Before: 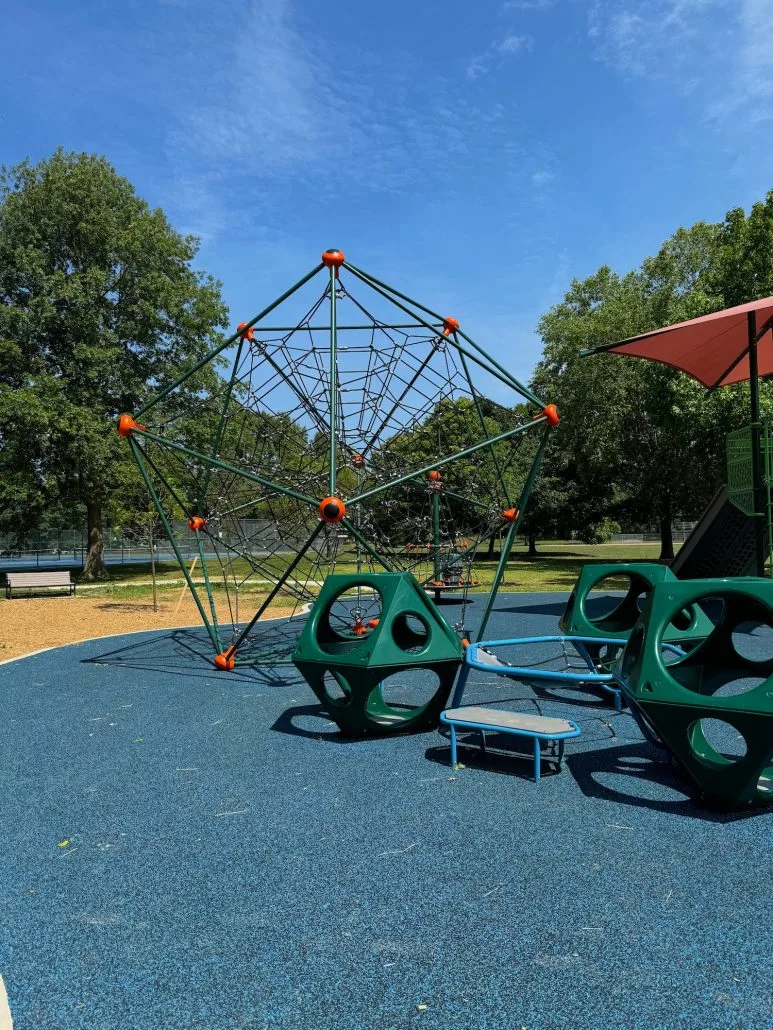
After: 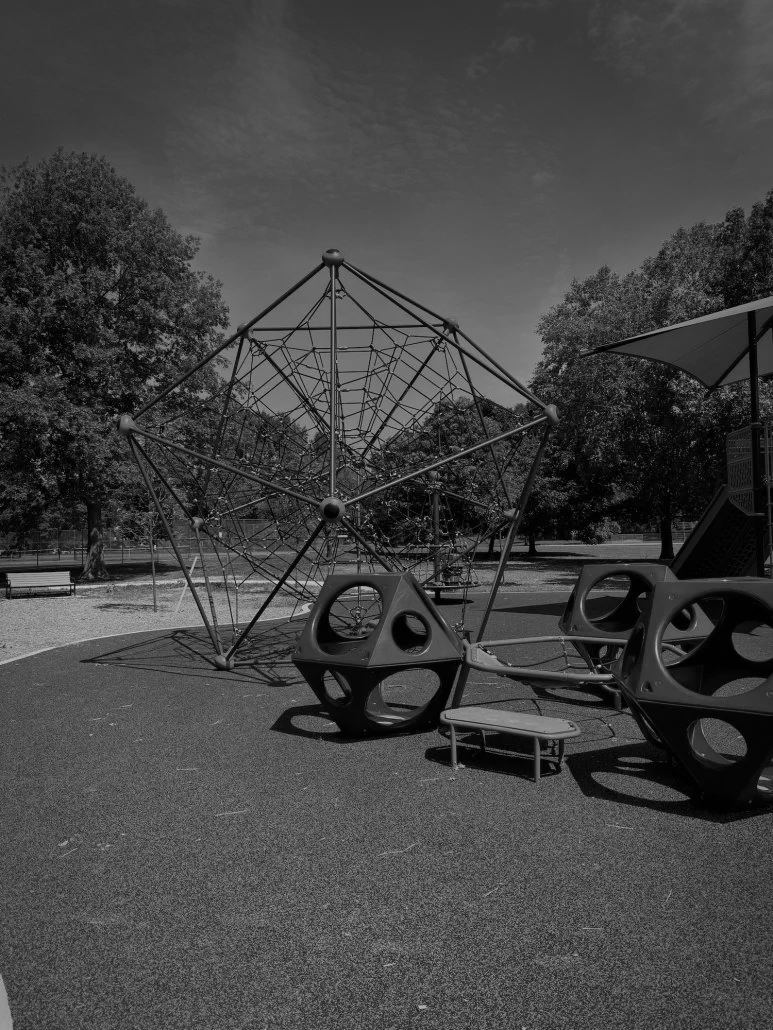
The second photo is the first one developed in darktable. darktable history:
graduated density: rotation 5.63°, offset 76.9
monochrome: a 26.22, b 42.67, size 0.8
vignetting: fall-off start 64.63%, center (-0.034, 0.148), width/height ratio 0.881
